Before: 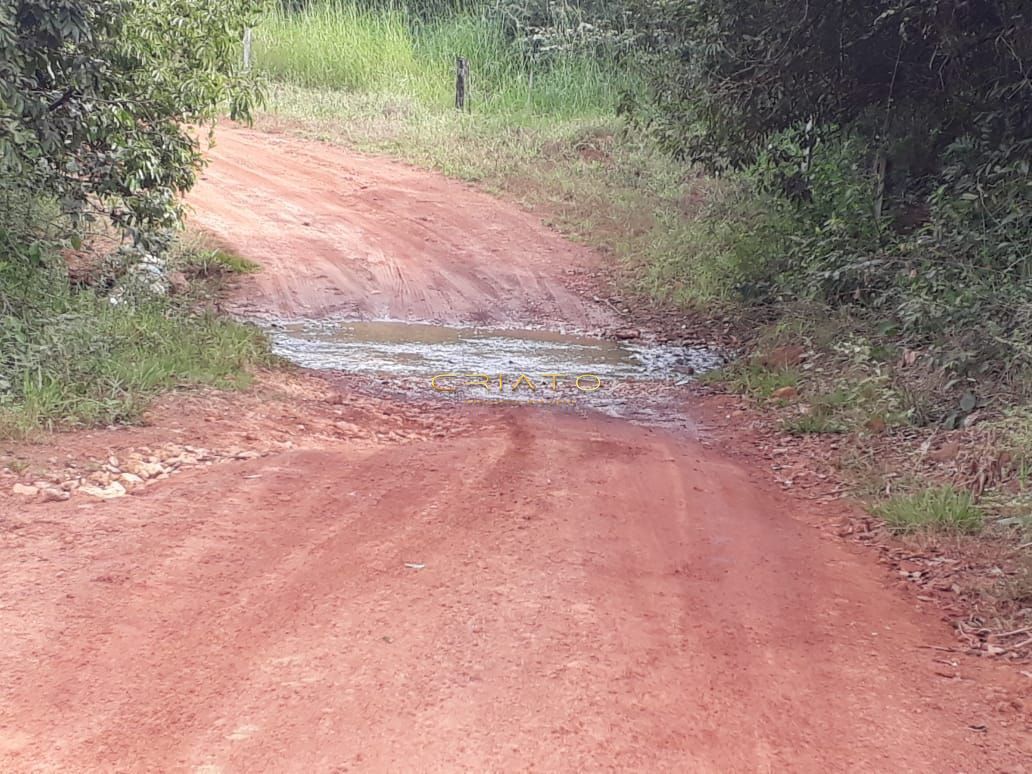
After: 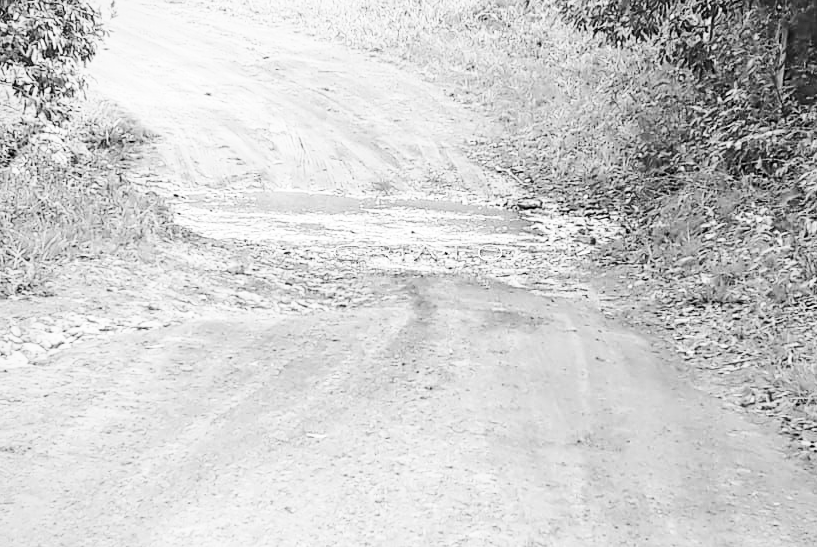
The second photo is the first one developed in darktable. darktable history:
crop: left 9.558%, top 16.918%, right 11.236%, bottom 12.349%
contrast brightness saturation: contrast 0.201, brightness 0.198, saturation 0.804
color calibration: output gray [0.18, 0.41, 0.41, 0], illuminant F (fluorescent), F source F9 (Cool White Deluxe 4150 K) – high CRI, x 0.374, y 0.373, temperature 4149.88 K
vignetting: fall-off radius 61.12%, brightness -0.148, unbound false
base curve: curves: ch0 [(0, 0) (0.028, 0.03) (0.121, 0.232) (0.46, 0.748) (0.859, 0.968) (1, 1)], preserve colors none
exposure: black level correction 0.005, exposure 0.016 EV, compensate exposure bias true, compensate highlight preservation false
contrast equalizer: y [[0.502, 0.505, 0.512, 0.529, 0.564, 0.588], [0.5 ×6], [0.502, 0.505, 0.512, 0.529, 0.564, 0.588], [0, 0.001, 0.001, 0.004, 0.008, 0.011], [0, 0.001, 0.001, 0.004, 0.008, 0.011]]
